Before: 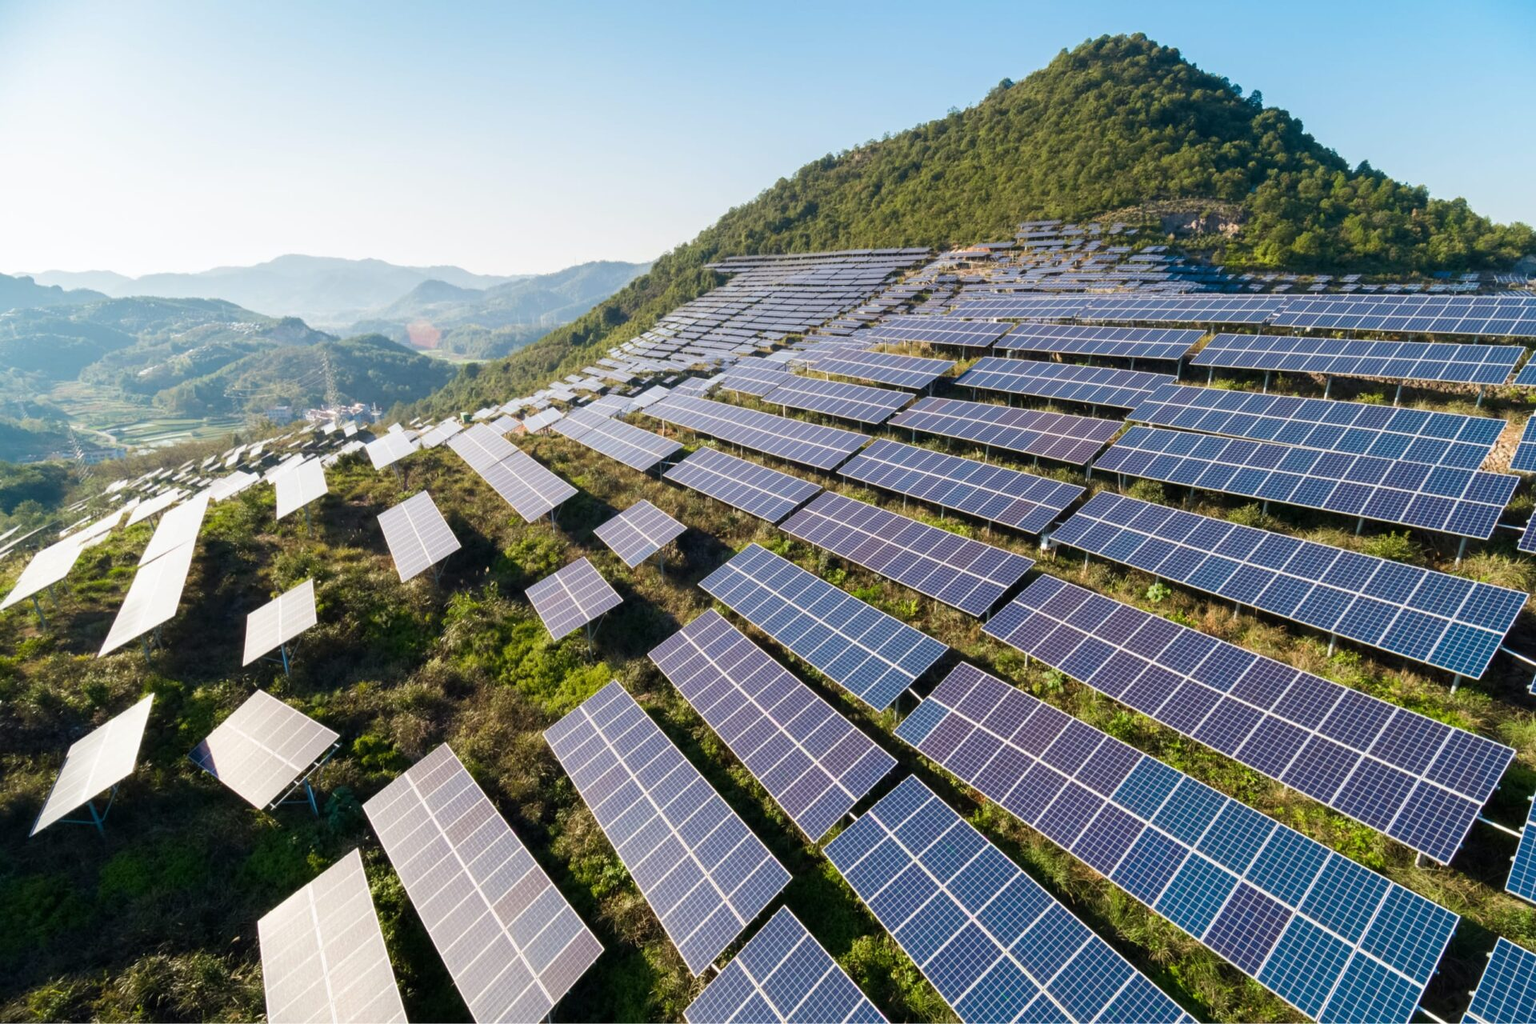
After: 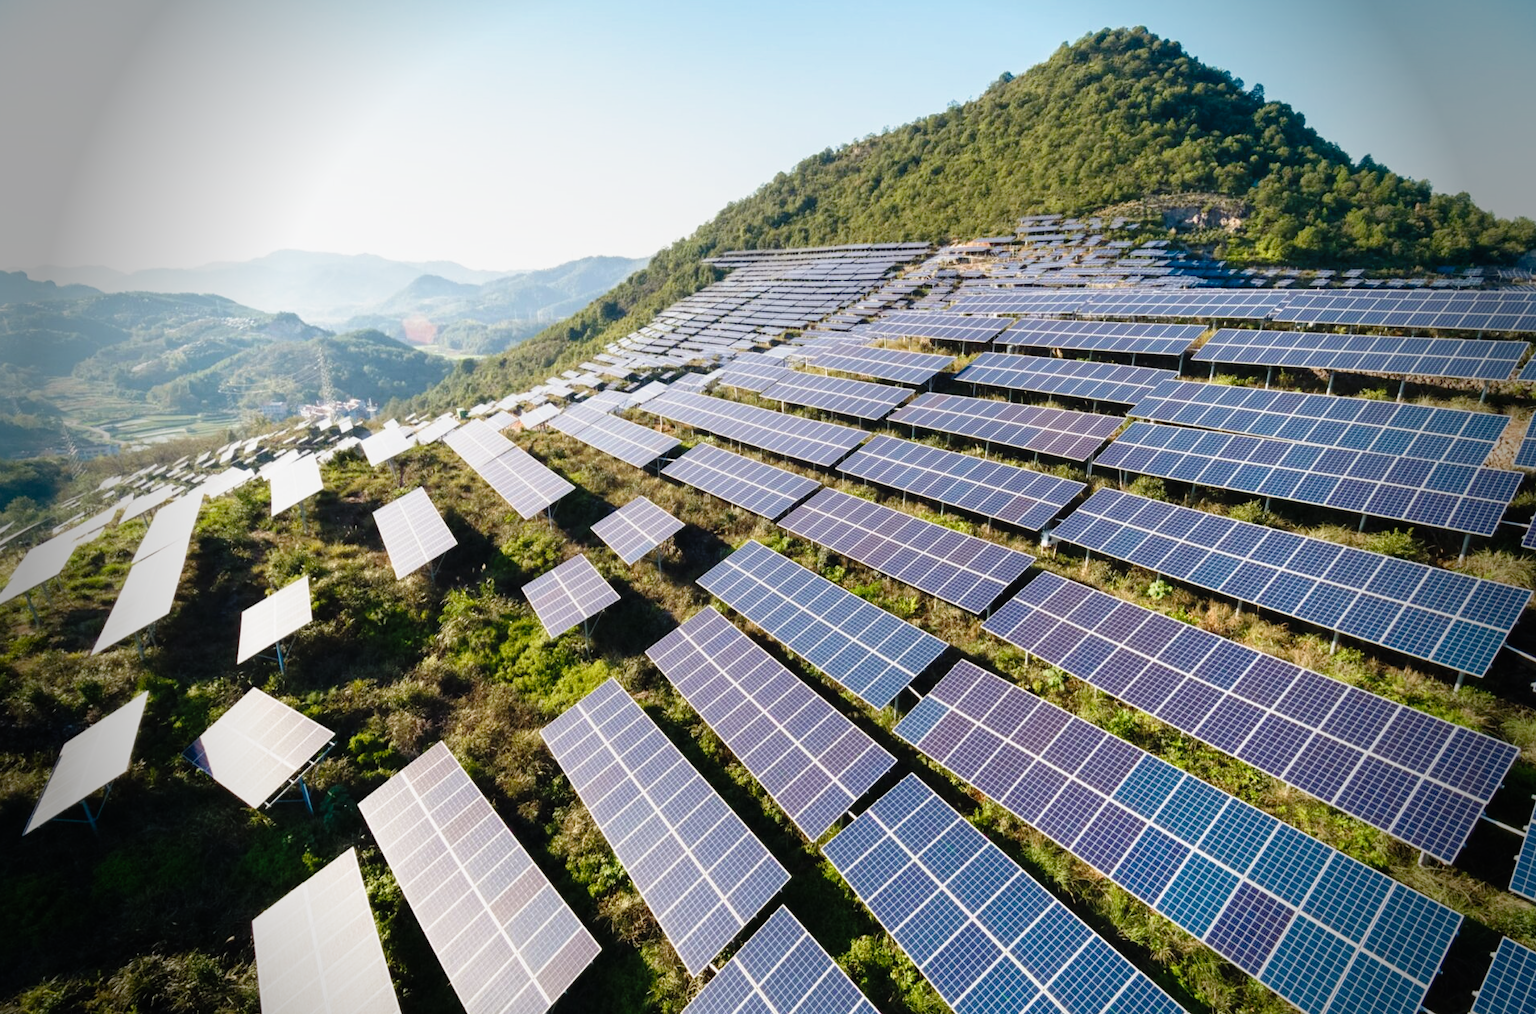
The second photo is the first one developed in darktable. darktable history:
crop: left 0.489%, top 0.756%, right 0.234%, bottom 0.848%
contrast brightness saturation: saturation -0.068
tone curve: curves: ch0 [(0, 0.013) (0.129, 0.1) (0.327, 0.382) (0.489, 0.573) (0.66, 0.748) (0.858, 0.926) (1, 0.977)]; ch1 [(0, 0) (0.353, 0.344) (0.45, 0.46) (0.498, 0.498) (0.521, 0.512) (0.563, 0.559) (0.592, 0.585) (0.647, 0.68) (1, 1)]; ch2 [(0, 0) (0.333, 0.346) (0.375, 0.375) (0.427, 0.44) (0.476, 0.492) (0.511, 0.508) (0.528, 0.533) (0.579, 0.61) (0.612, 0.644) (0.66, 0.715) (1, 1)], preserve colors none
vignetting: fall-off start 68.75%, fall-off radius 29.57%, brightness -0.603, saturation -0.003, width/height ratio 0.985, shape 0.851
